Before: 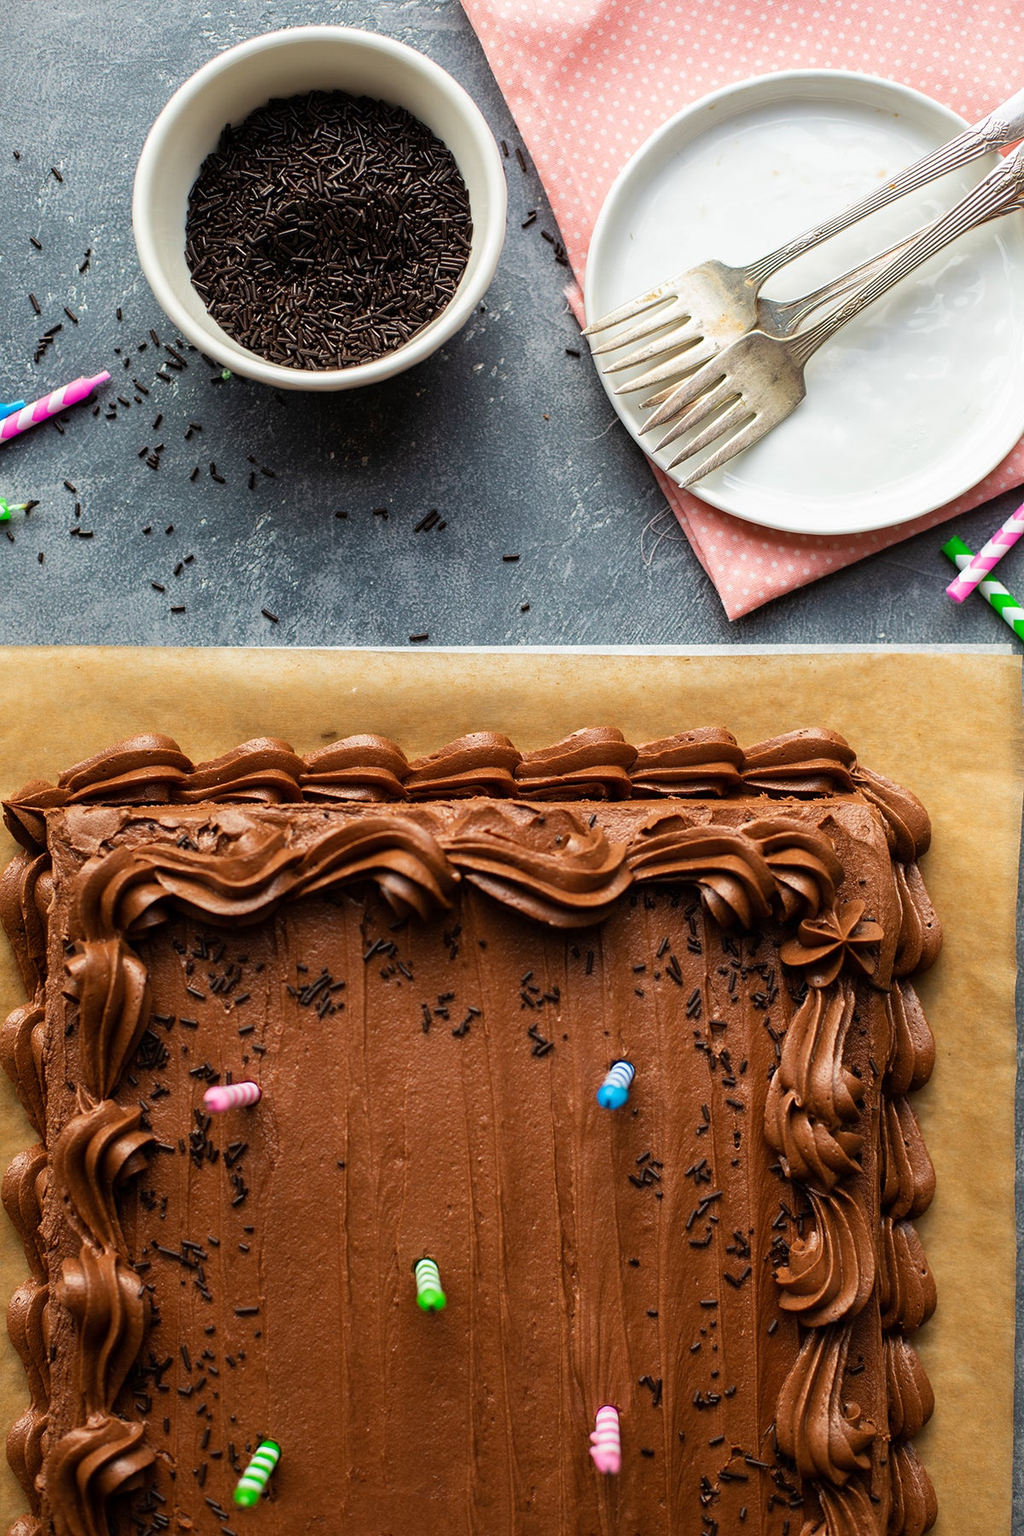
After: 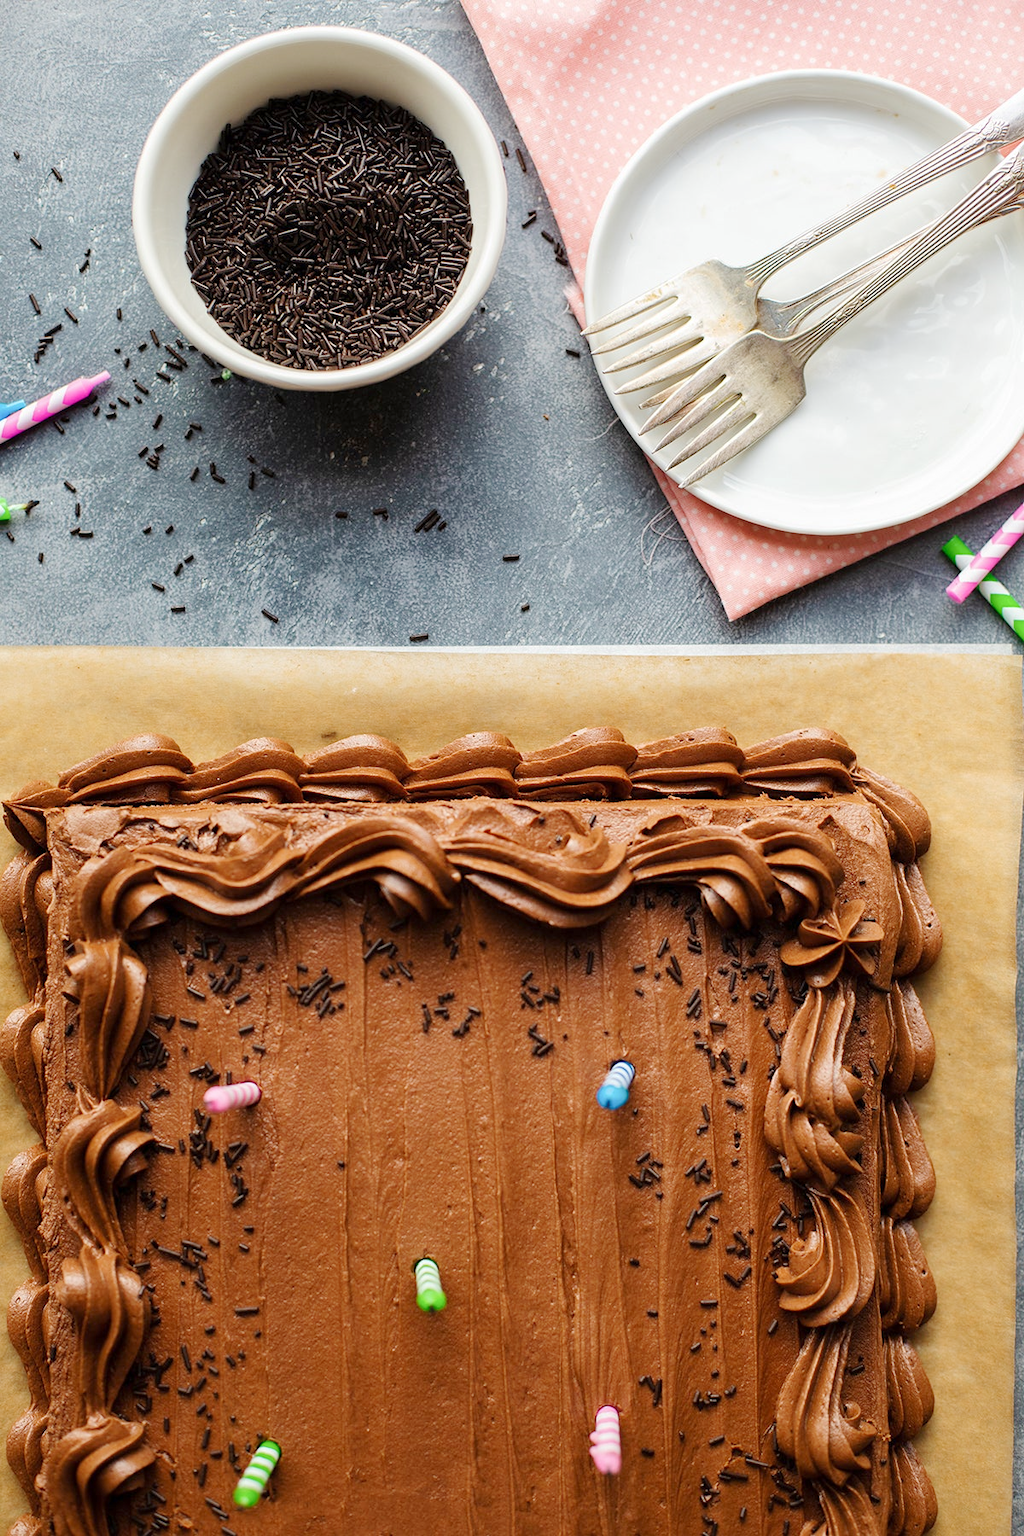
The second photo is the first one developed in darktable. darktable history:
base curve: curves: ch0 [(0, 0) (0.158, 0.273) (0.879, 0.895) (1, 1)], preserve colors none
